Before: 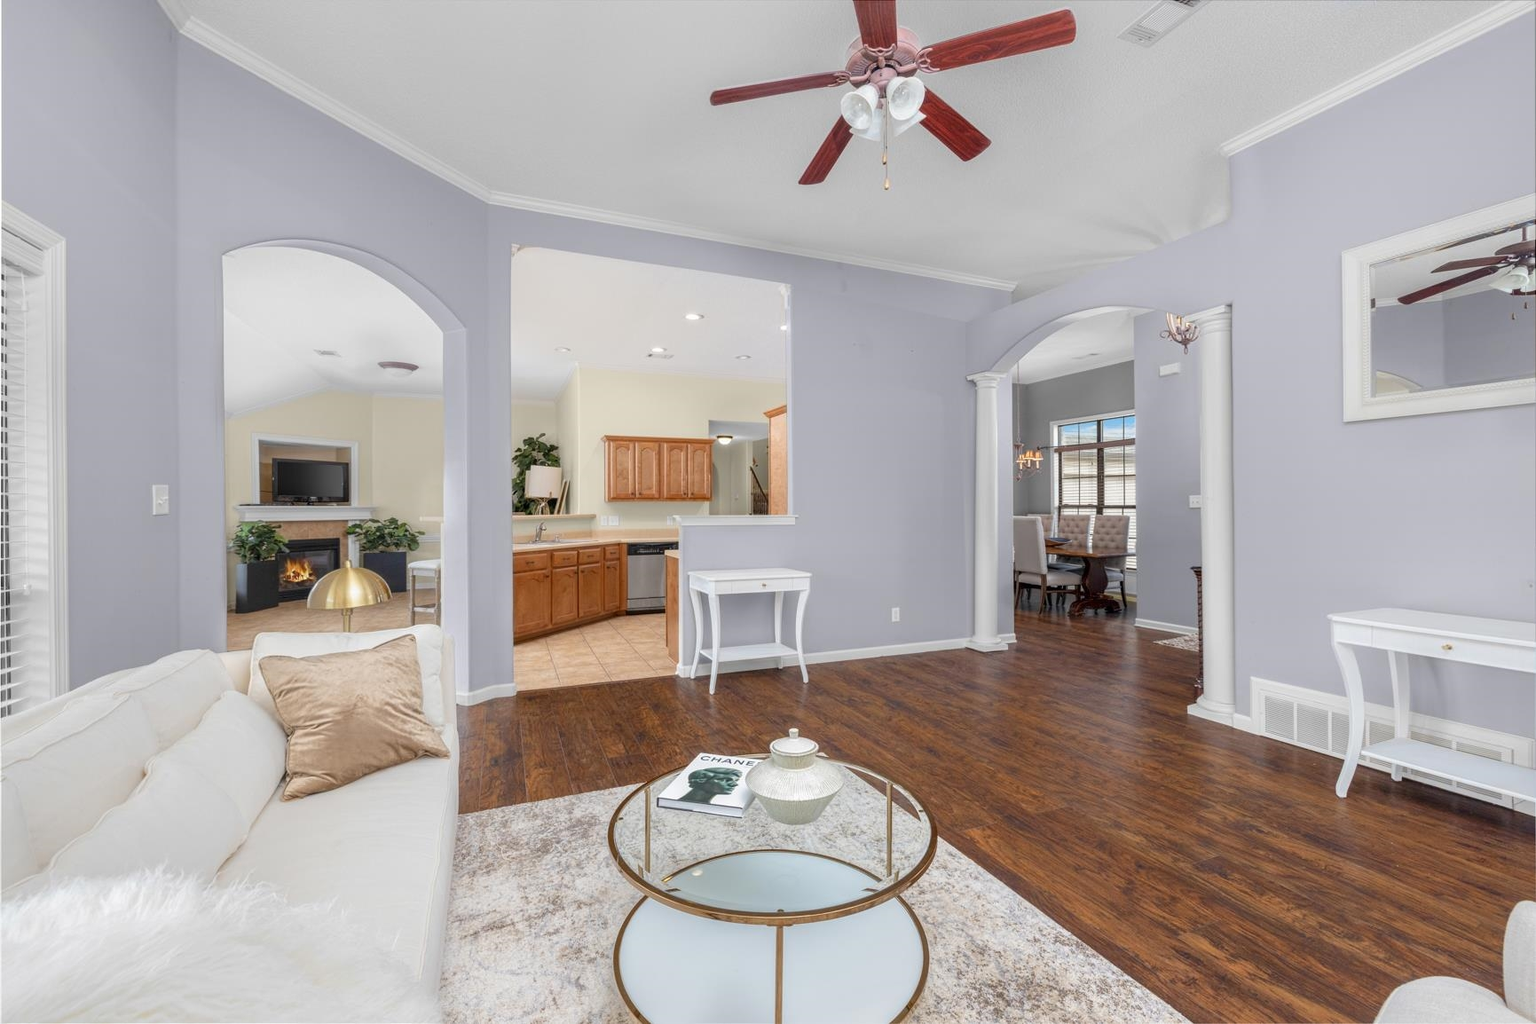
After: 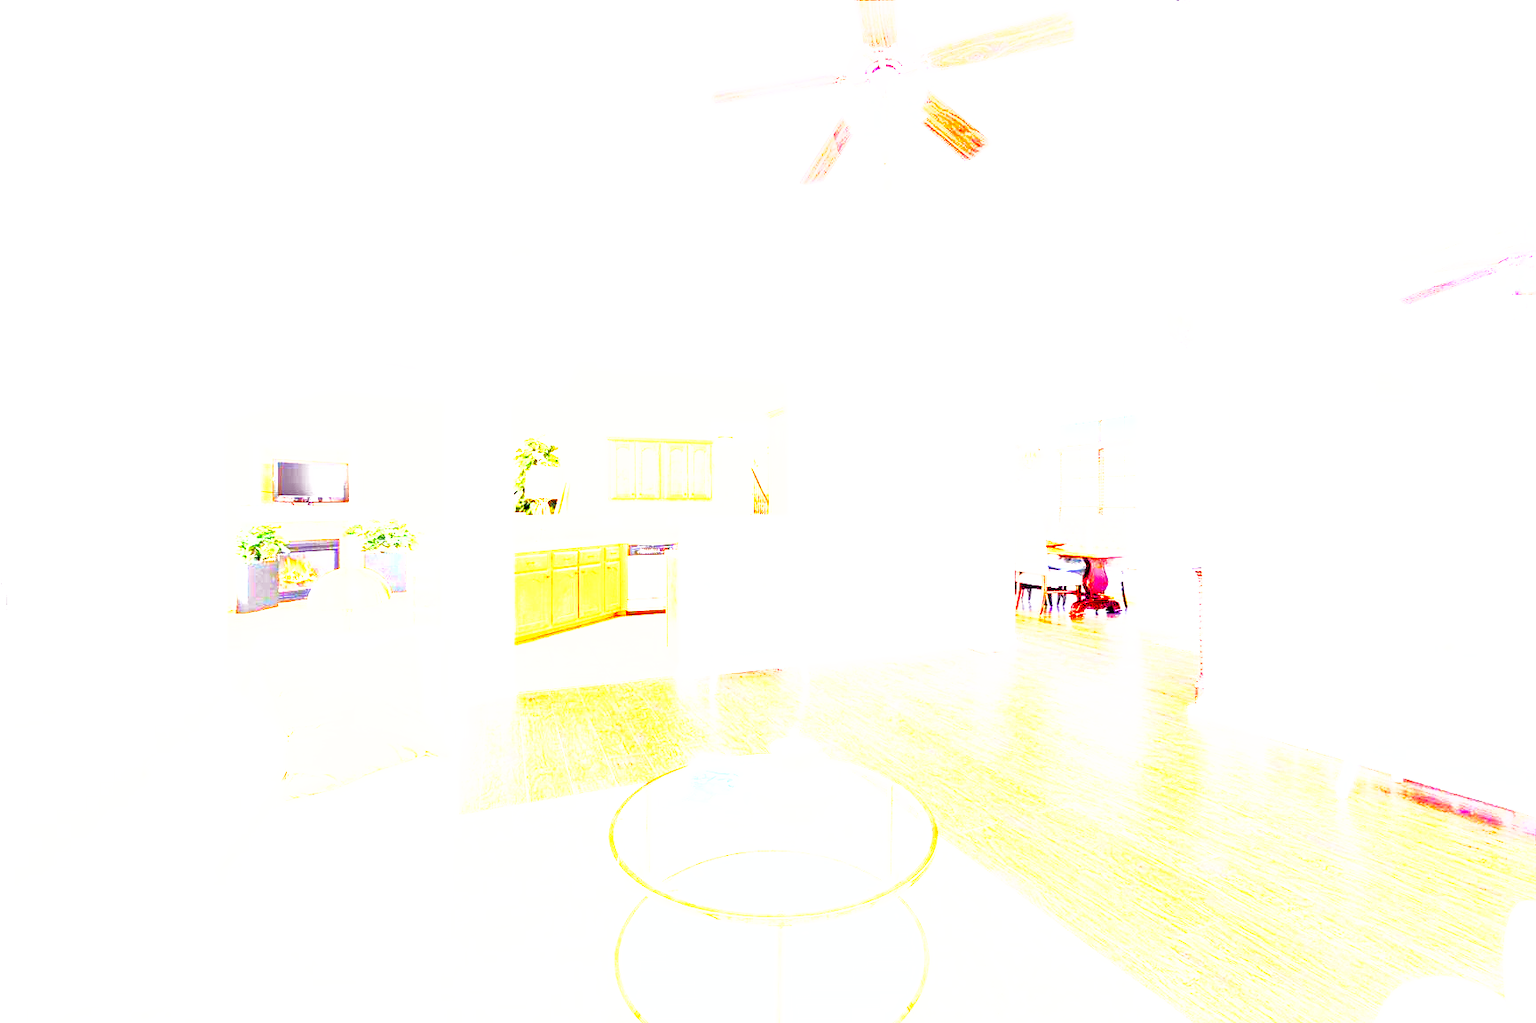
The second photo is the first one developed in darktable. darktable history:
color balance rgb: shadows lift › chroma 6.232%, shadows lift › hue 305.47°, highlights gain › luminance 14.542%, linear chroma grading › global chroma 19.779%, perceptual saturation grading › global saturation 20%, perceptual saturation grading › highlights -24.847%, perceptual saturation grading › shadows 25.502%, global vibrance 50.338%
base curve: curves: ch0 [(0, 0) (0.007, 0.004) (0.027, 0.03) (0.046, 0.07) (0.207, 0.54) (0.442, 0.872) (0.673, 0.972) (1, 1)], preserve colors none
exposure: exposure 2.934 EV, compensate highlight preservation false
shadows and highlights: shadows -20.39, white point adjustment -2.1, highlights -34.91
levels: levels [0.036, 0.364, 0.827]
